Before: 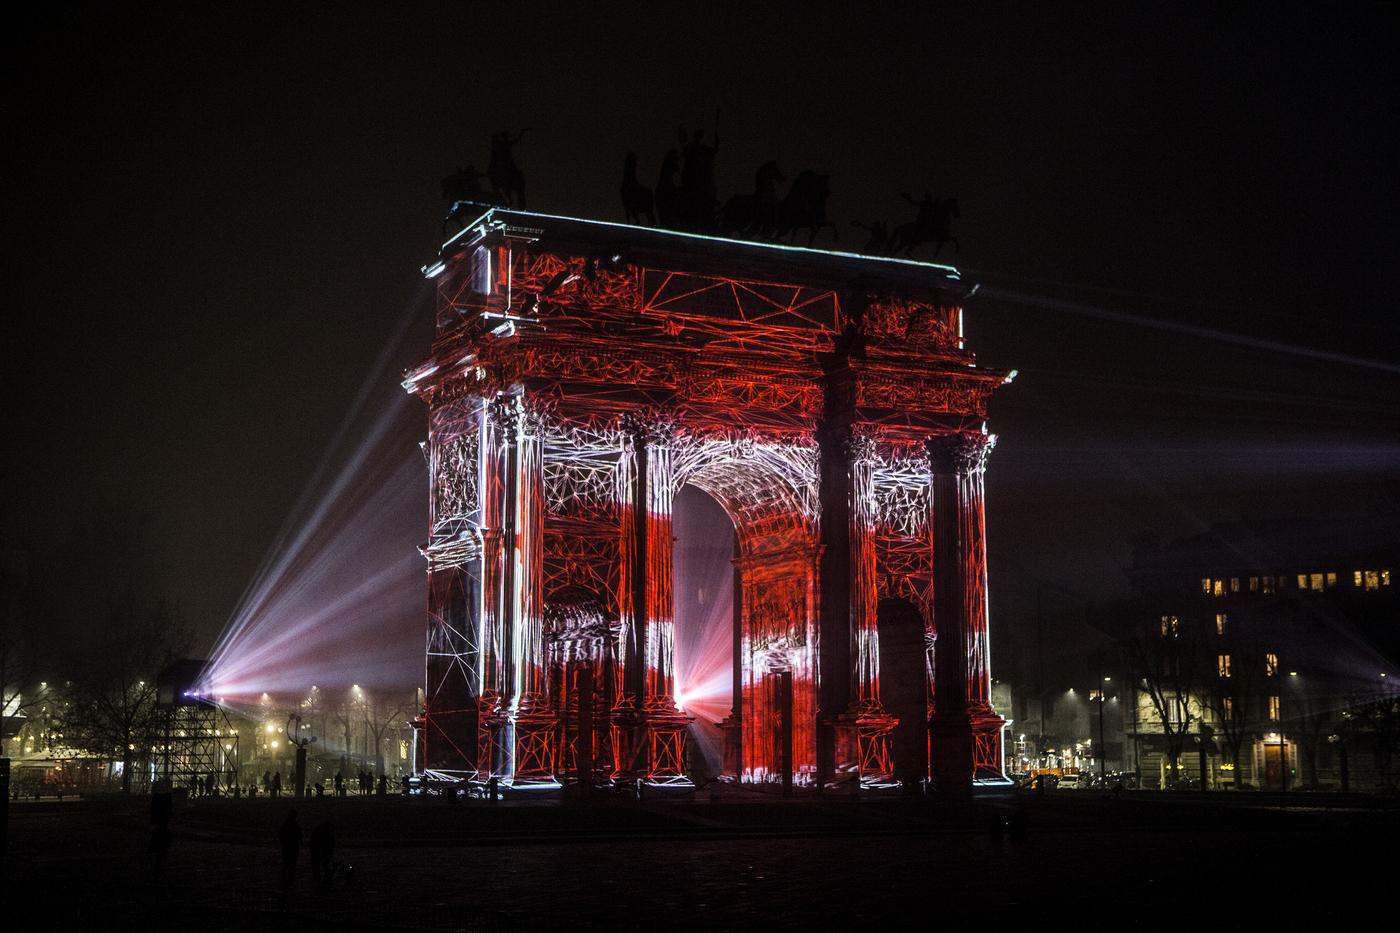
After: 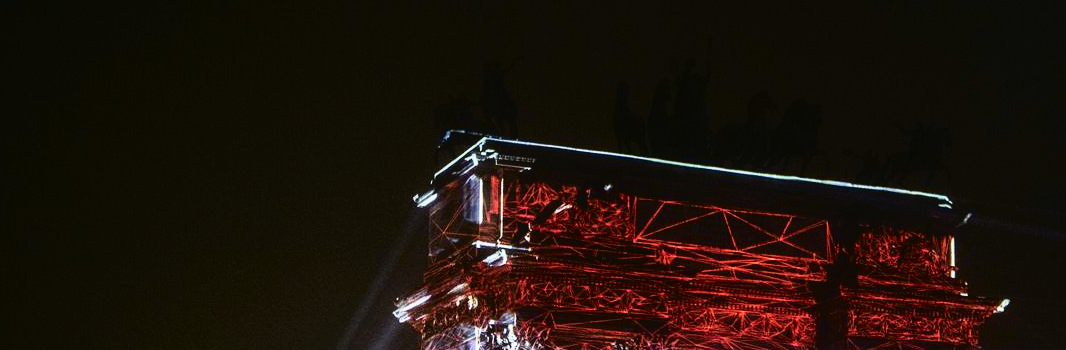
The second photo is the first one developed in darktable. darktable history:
tone curve: curves: ch0 [(0, 0.023) (0.087, 0.065) (0.184, 0.168) (0.45, 0.54) (0.57, 0.683) (0.706, 0.841) (0.877, 0.948) (1, 0.984)]; ch1 [(0, 0) (0.388, 0.369) (0.447, 0.447) (0.505, 0.5) (0.534, 0.528) (0.57, 0.571) (0.592, 0.602) (0.644, 0.663) (1, 1)]; ch2 [(0, 0) (0.314, 0.223) (0.427, 0.405) (0.492, 0.496) (0.524, 0.547) (0.534, 0.57) (0.583, 0.605) (0.673, 0.667) (1, 1)], color space Lab, independent channels, preserve colors none
crop: left 0.58%, top 7.643%, right 23.238%, bottom 54.78%
